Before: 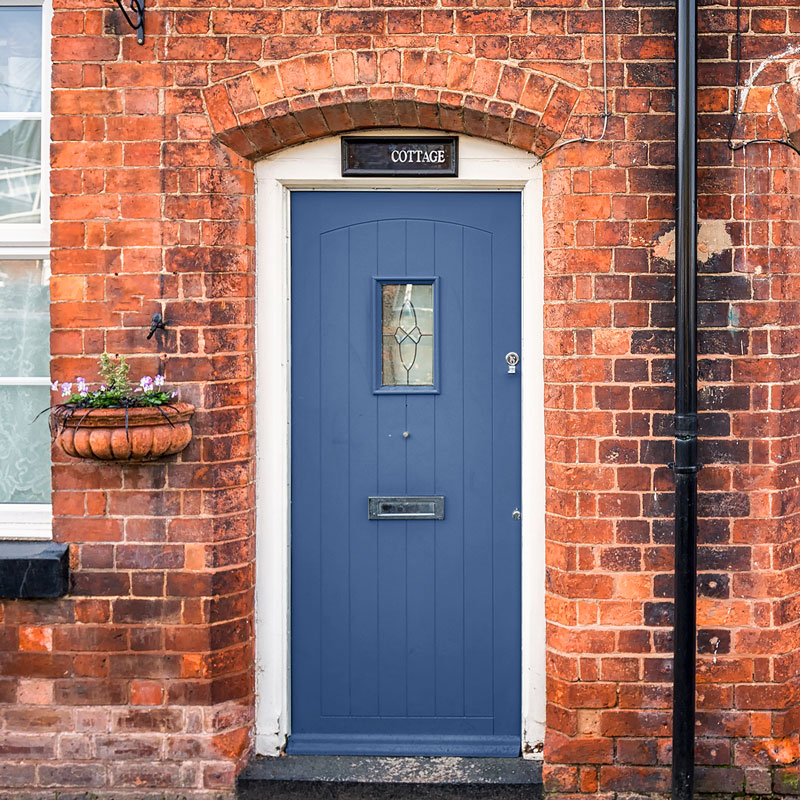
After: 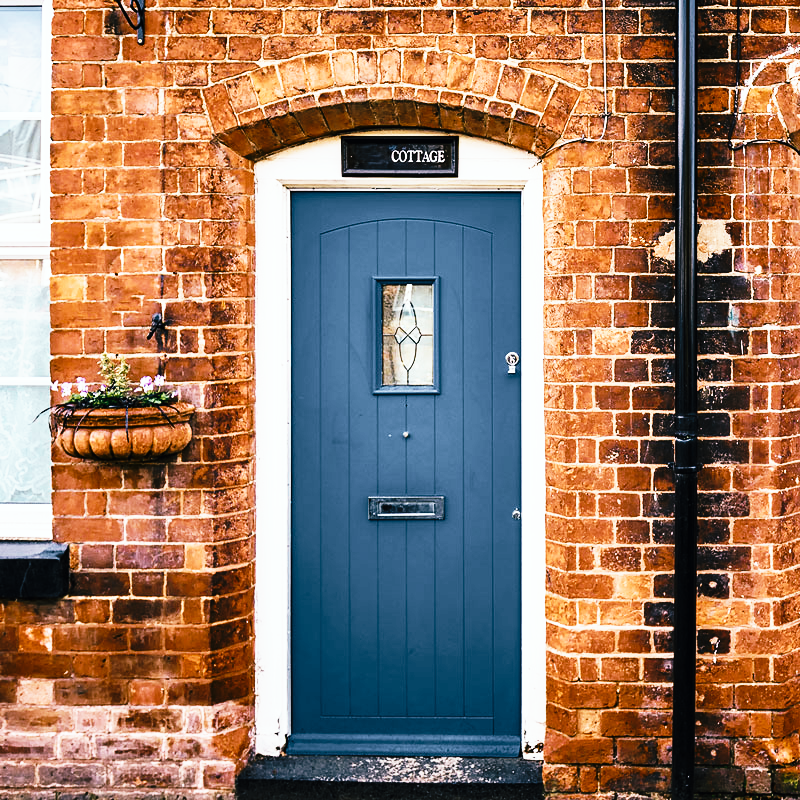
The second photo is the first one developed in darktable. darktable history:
tone curve: curves: ch0 [(0, 0) (0.003, 0.003) (0.011, 0.006) (0.025, 0.01) (0.044, 0.015) (0.069, 0.02) (0.1, 0.027) (0.136, 0.036) (0.177, 0.05) (0.224, 0.07) (0.277, 0.12) (0.335, 0.208) (0.399, 0.334) (0.468, 0.473) (0.543, 0.636) (0.623, 0.795) (0.709, 0.907) (0.801, 0.97) (0.898, 0.989) (1, 1)], preserve colors none
color look up table: target L [83.43, 93.94, 70.31, 53.95, 64.65, 63.52, 64.66, 69.5, 47.44, 39.23, 38.37, 30.21, 21.08, 4.522, 200.02, 82.64, 68.54, 59.7, 52.48, 49.49, 41.58, 37.49, 35.54, 31.47, 31.43, 15.68, 84.35, 69.21, 69.55, 54.91, 41.43, 50.13, 45.9, 41.59, 36, 32.7, 33.41, 34.55, 27.67, 27.36, 30.19, 6.124, 93.48, 54.73, 77.14, 73.08, 50.42, 49.34, 34.94], target a [-0.604, -7.218, -1.818, -16.18, 1.68, -23.55, -14.96, -4.564, -23.69, -11.26, -7.519, -16.54, -23.69, -1.004, 0, 3.375, 4.995, 11.75, 5.916, 19.69, 34.11, 26.91, 1.91, 17.41, 17.89, -0.706, 7.163, 16.6, 17.97, -8.412, 34.49, 31.18, 40.47, 27.74, 30.66, 26.96, -0.127, -1.895, 22.75, -4.21, -0.198, 3.697, -22.73, -14.66, -10.38, -16.22, -11.8, -12.6, -4.636], target b [16.43, 17.82, 38.82, -6.848, 40.02, -11.36, 20.35, 22.74, 22.15, -4.145, 9.084, 8.207, 9.483, -3.218, 0, 7.773, 35.18, 12.33, 31.03, 30.8, 3.911, 30.86, 30.34, 33.58, 36.87, 3.923, -3.057, -5.652, -15.72, -22.38, -16.75, -15.67, -26.42, 1.15, -25.47, -5.094, -17.27, -15.73, -23.77, -12.82, -15.33, -13.14, -9.985, -11.52, -15.38, -10.08, -11.47, -9.509, -9.39], num patches 49
